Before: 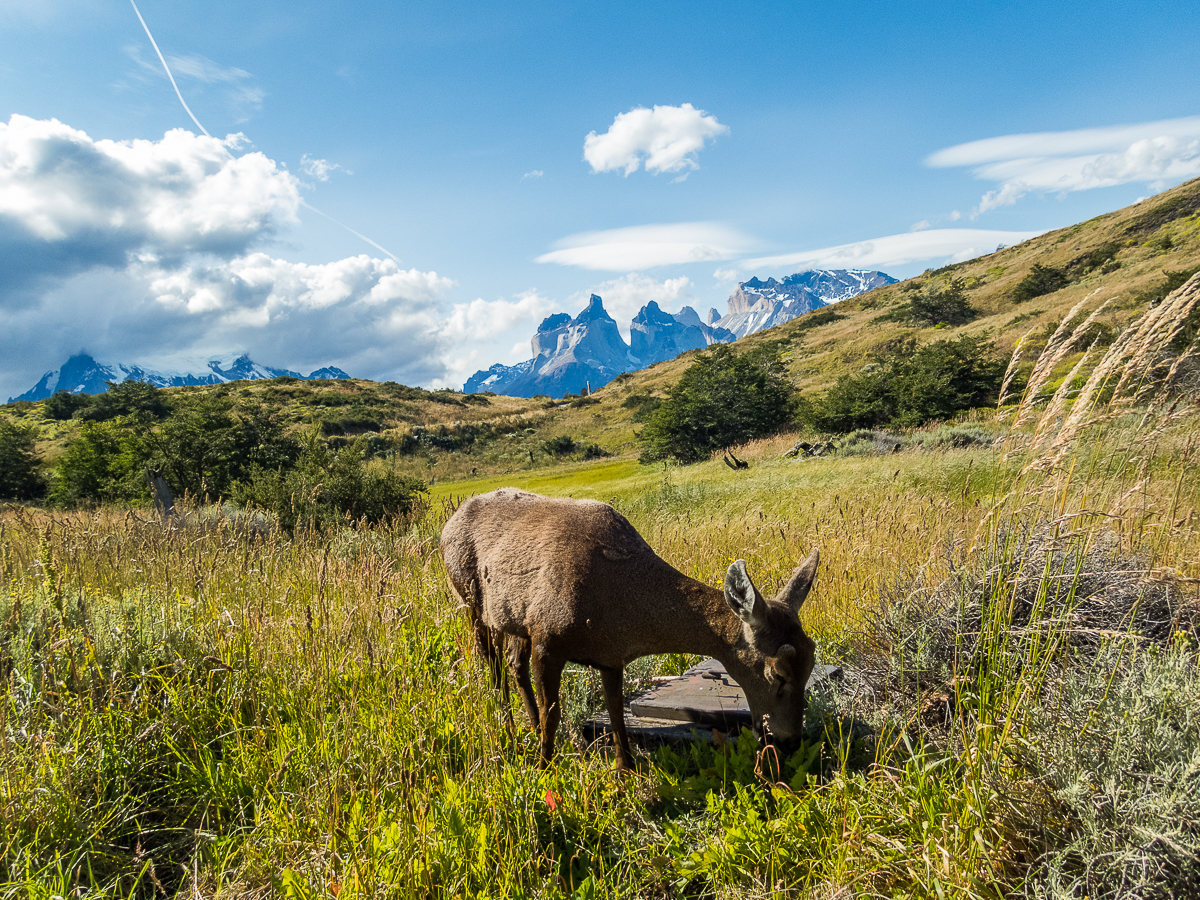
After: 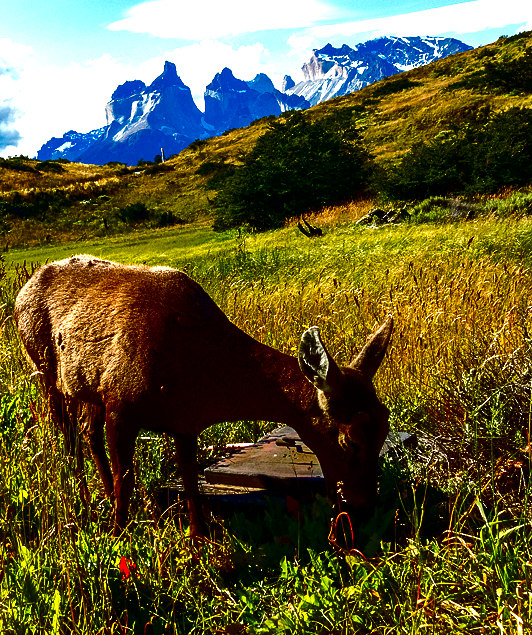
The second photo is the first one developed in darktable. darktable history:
contrast brightness saturation: brightness -0.987, saturation 0.993
exposure: compensate highlight preservation false
tone equalizer: -8 EV -0.721 EV, -7 EV -0.695 EV, -6 EV -0.583 EV, -5 EV -0.364 EV, -3 EV 0.371 EV, -2 EV 0.6 EV, -1 EV 0.691 EV, +0 EV 0.76 EV
crop: left 35.579%, top 25.996%, right 20.032%, bottom 3.348%
